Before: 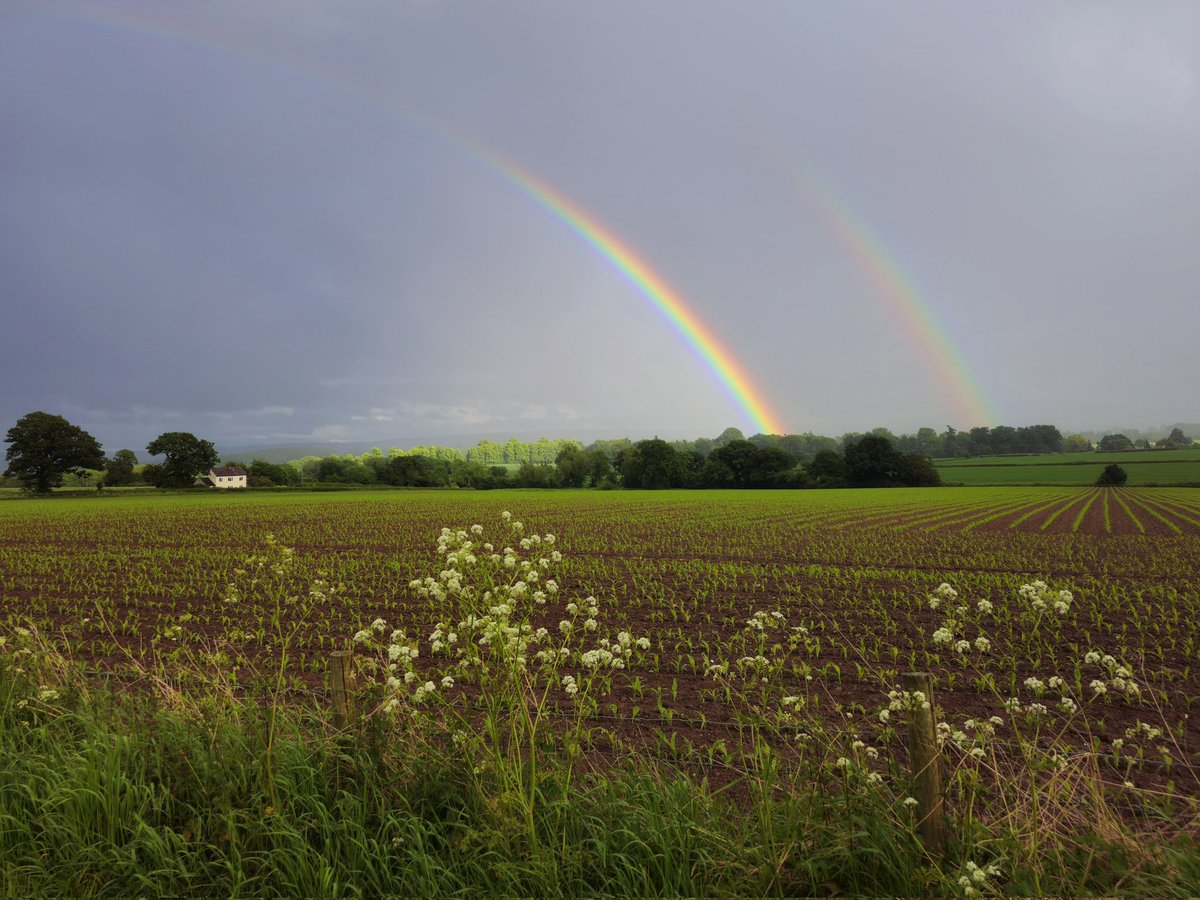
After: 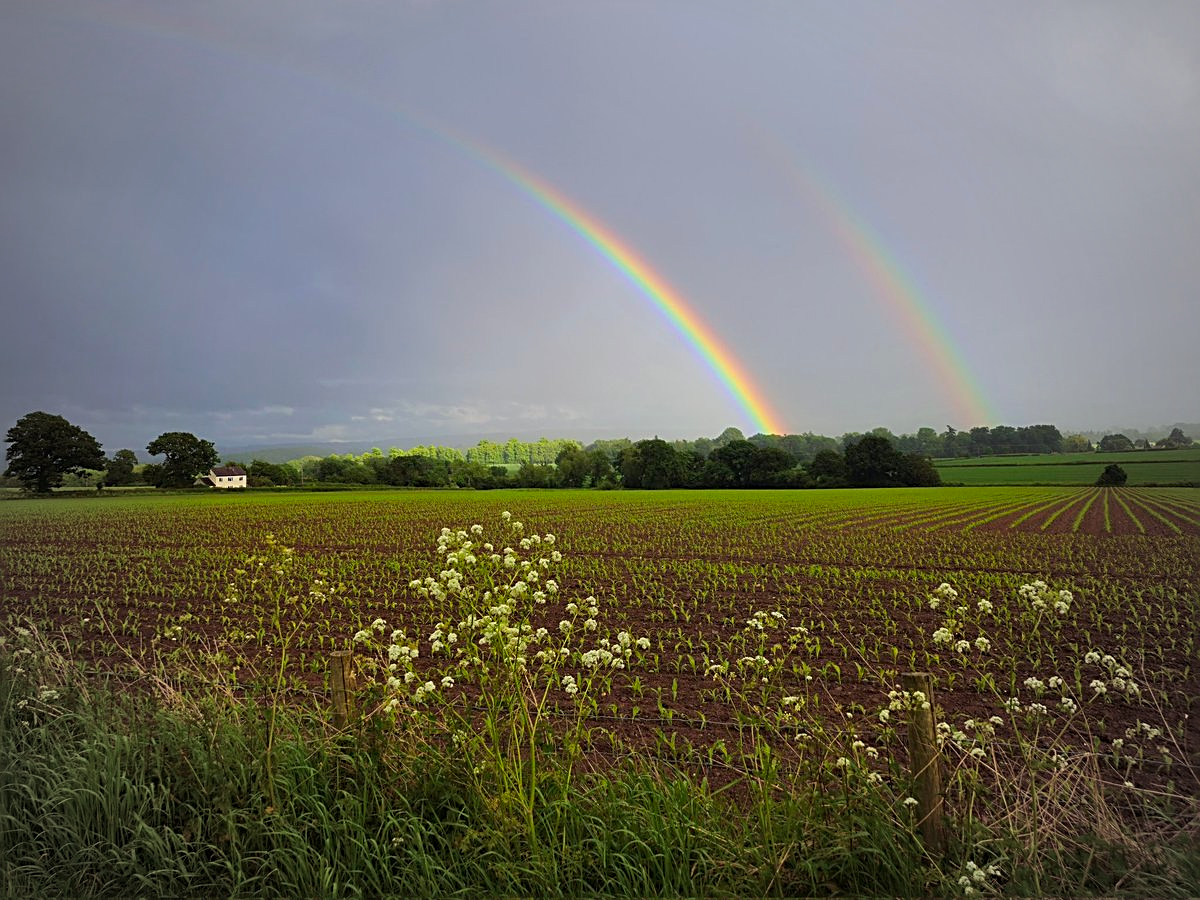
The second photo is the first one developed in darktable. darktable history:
sharpen: radius 2.572, amount 0.696
vignetting: fall-off start 67.32%, brightness -0.269, center (0.036, -0.083), width/height ratio 1.009, unbound false
